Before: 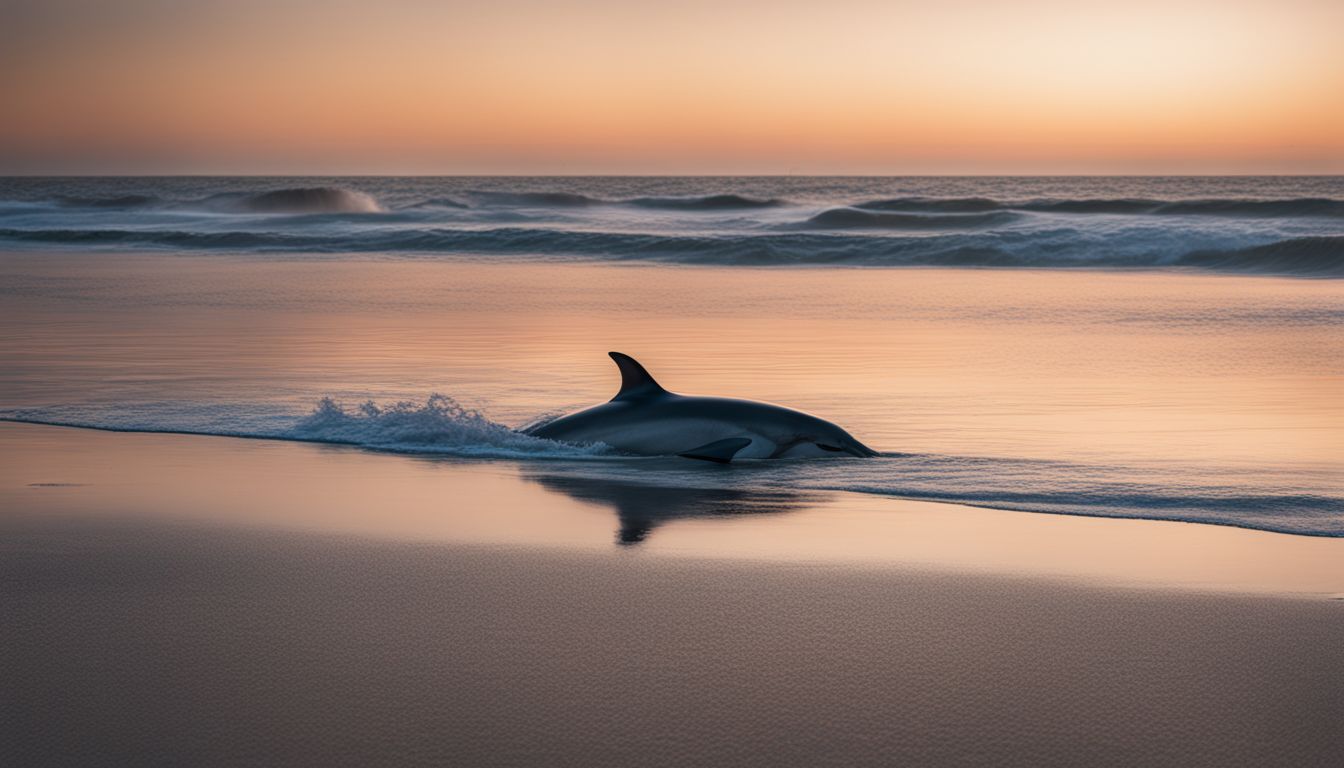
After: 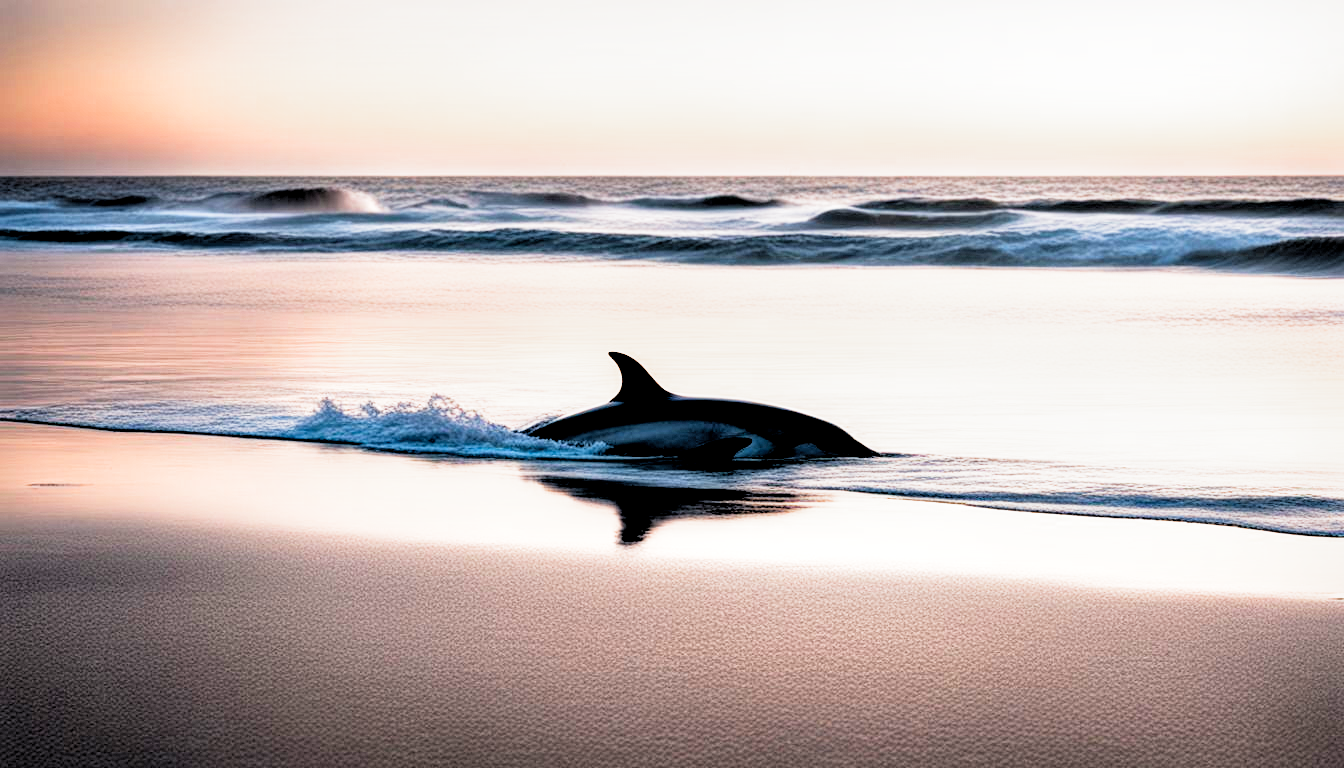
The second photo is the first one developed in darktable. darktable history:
contrast brightness saturation: brightness 0.09, saturation 0.19
rgb curve: curves: ch0 [(0, 0) (0.21, 0.15) (0.24, 0.21) (0.5, 0.75) (0.75, 0.96) (0.89, 0.99) (1, 1)]; ch1 [(0, 0.02) (0.21, 0.13) (0.25, 0.2) (0.5, 0.67) (0.75, 0.9) (0.89, 0.97) (1, 1)]; ch2 [(0, 0.02) (0.21, 0.13) (0.25, 0.2) (0.5, 0.67) (0.75, 0.9) (0.89, 0.97) (1, 1)], compensate middle gray true
local contrast: mode bilateral grid, contrast 20, coarseness 50, detail 150%, midtone range 0.2
rgb levels: preserve colors sum RGB, levels [[0.038, 0.433, 0.934], [0, 0.5, 1], [0, 0.5, 1]]
filmic rgb: black relative exposure -8.2 EV, white relative exposure 2.2 EV, threshold 3 EV, hardness 7.11, latitude 75%, contrast 1.325, highlights saturation mix -2%, shadows ↔ highlights balance 30%, preserve chrominance no, color science v5 (2021), contrast in shadows safe, contrast in highlights safe, enable highlight reconstruction true
